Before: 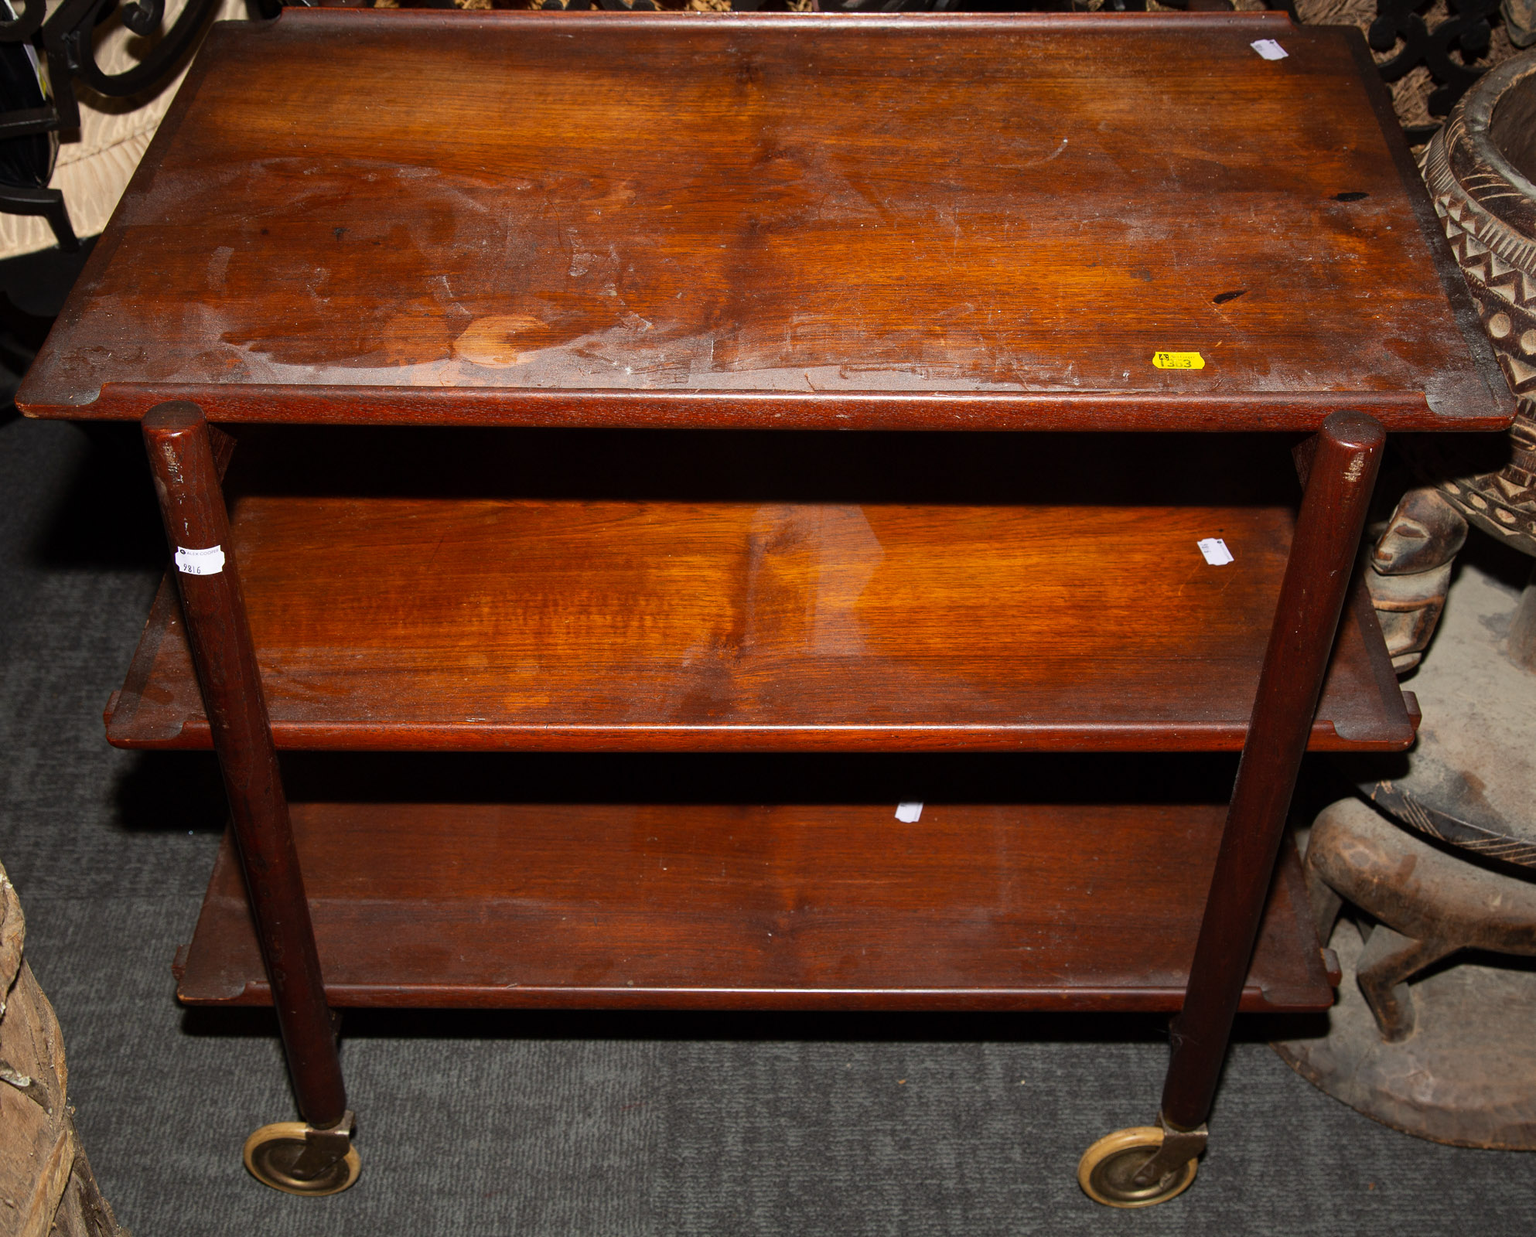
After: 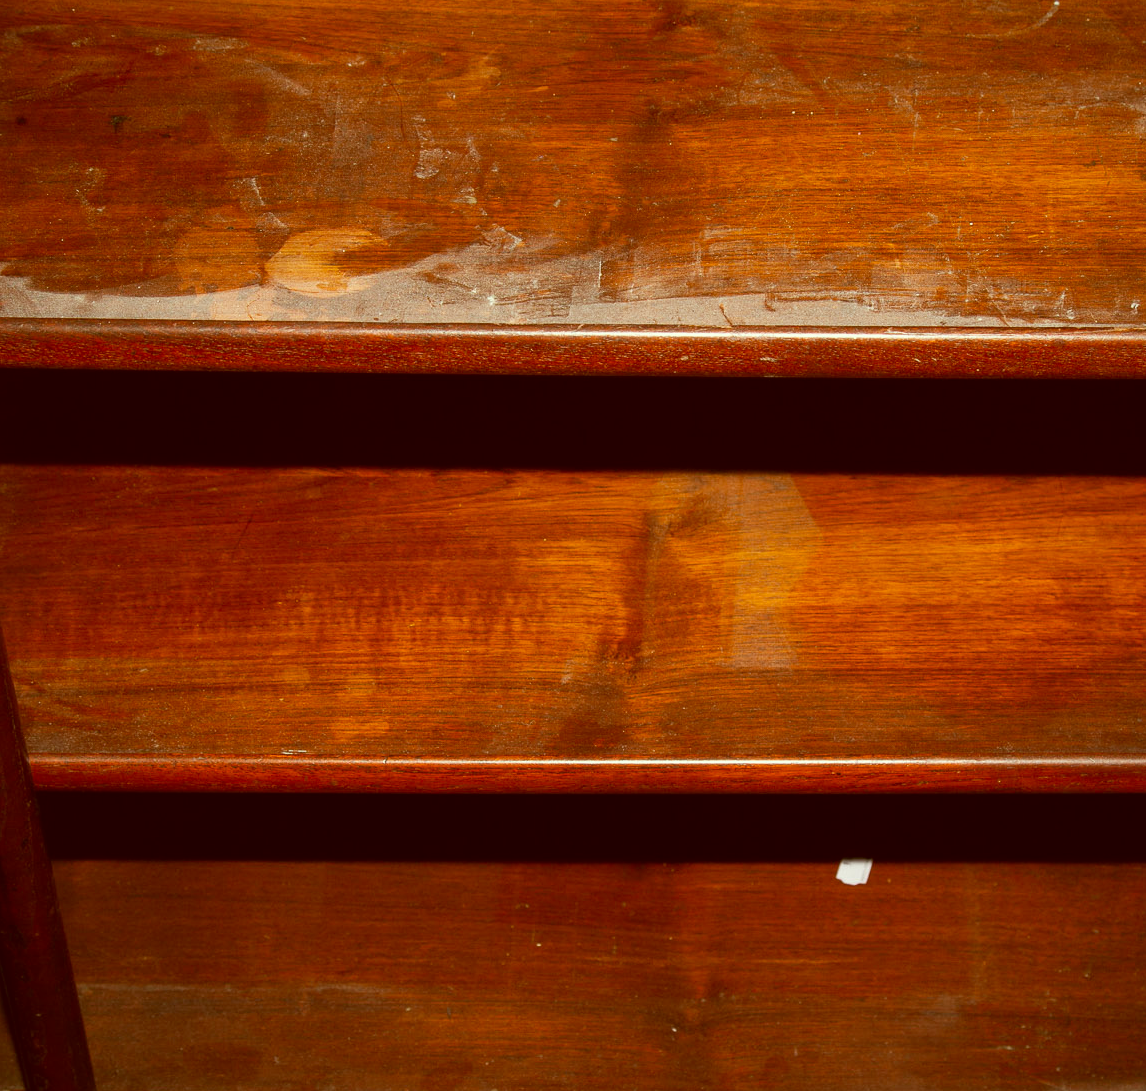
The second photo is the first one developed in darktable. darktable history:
crop: left 16.202%, top 11.208%, right 26.045%, bottom 20.557%
color correction: highlights a* -5.94, highlights b* 9.48, shadows a* 10.12, shadows b* 23.94
